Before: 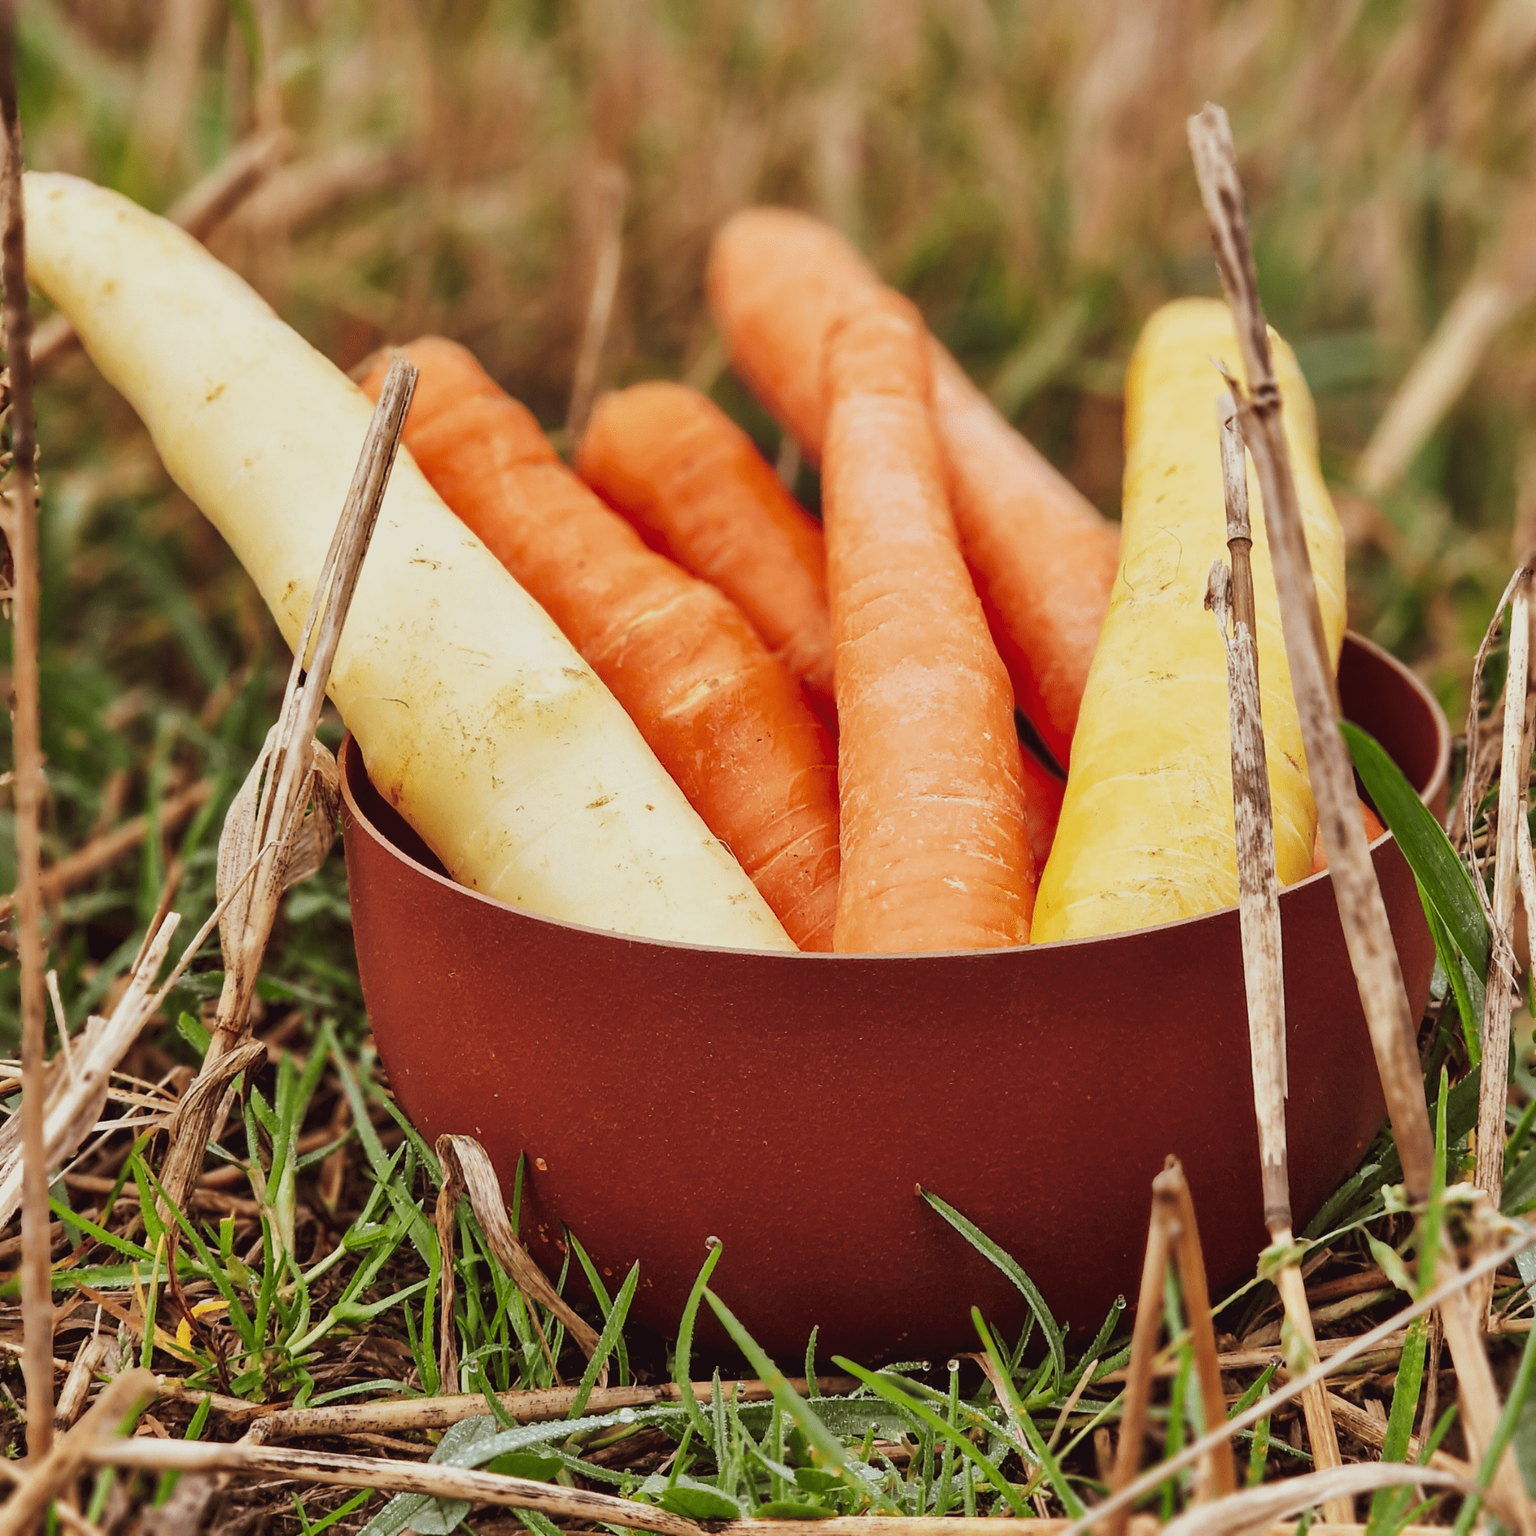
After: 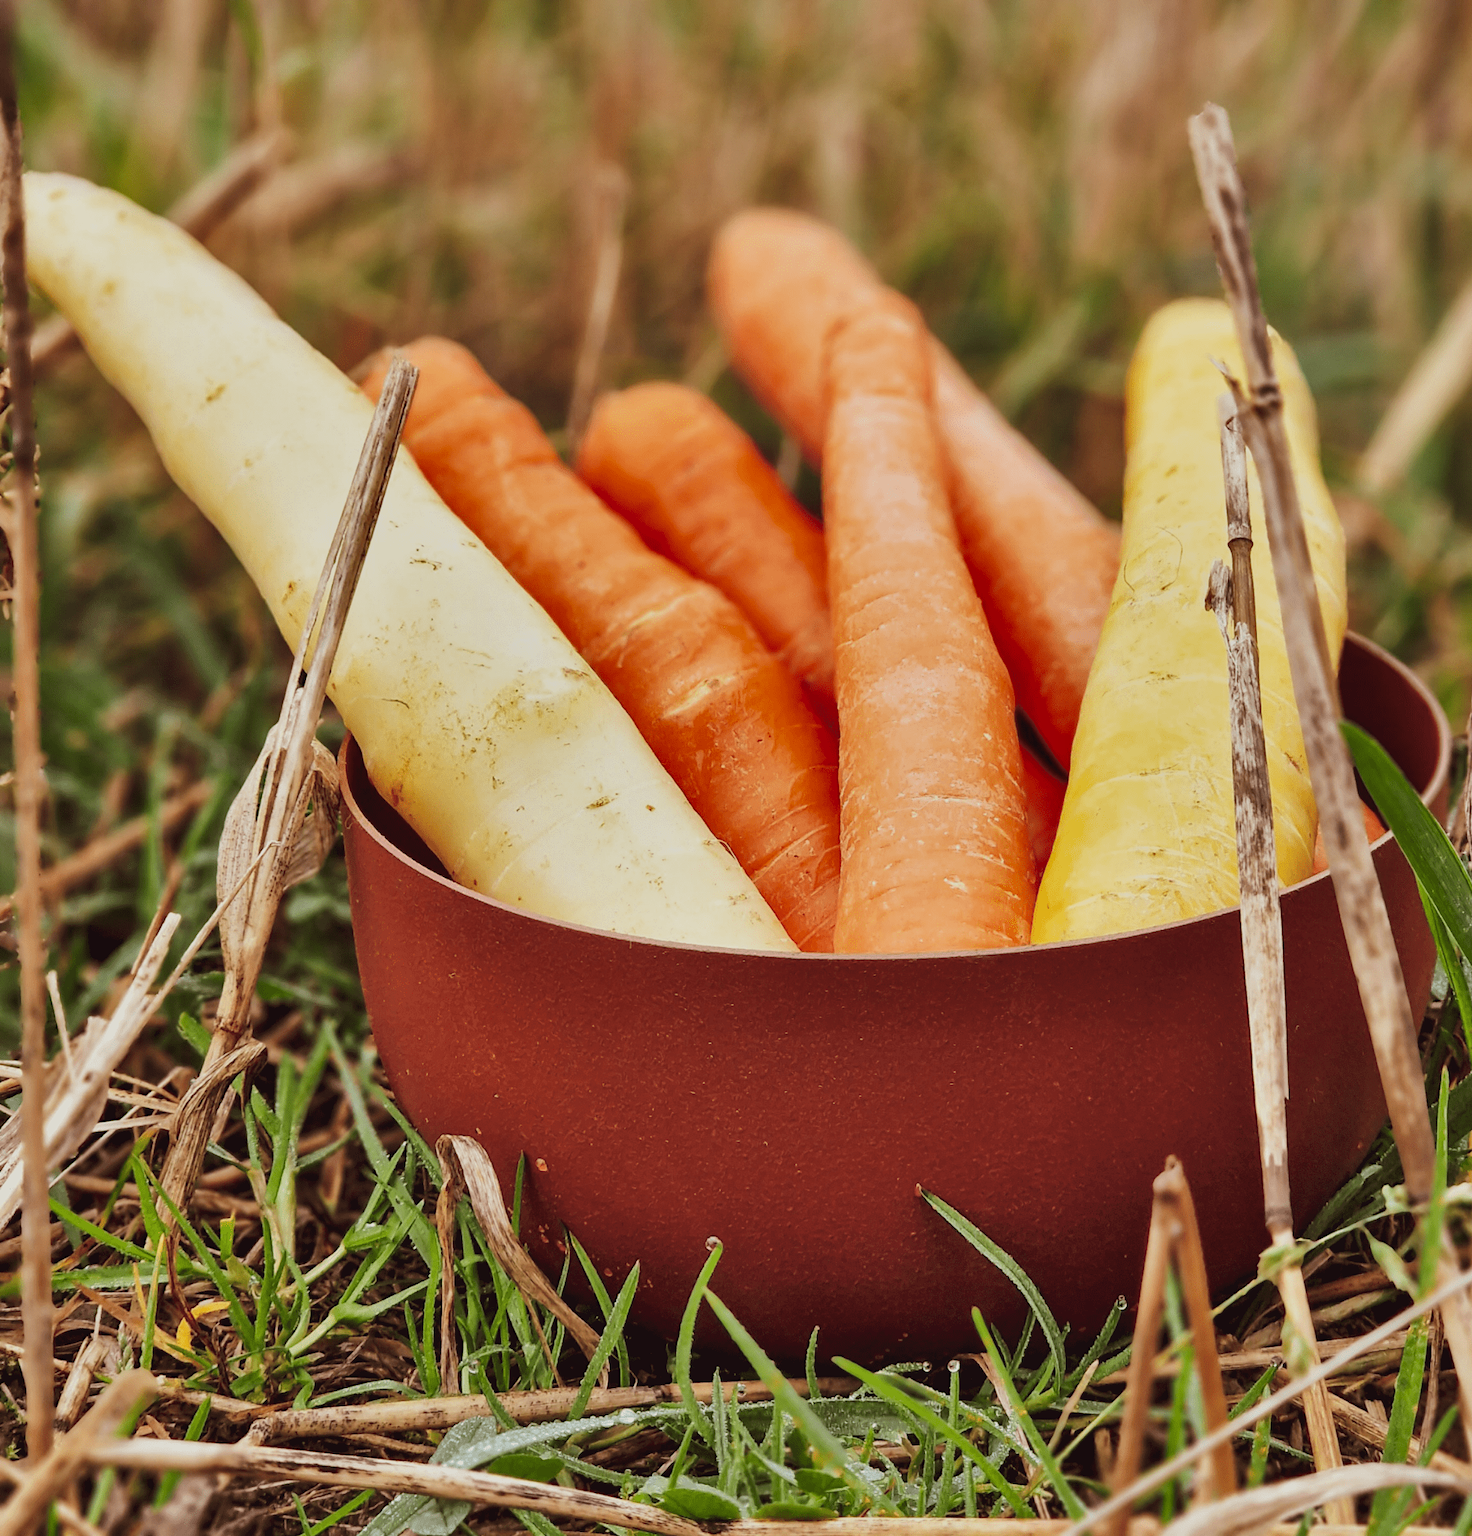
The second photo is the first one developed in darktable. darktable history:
shadows and highlights: shadows 43.71, white point adjustment -1.46, soften with gaussian
crop: right 4.126%, bottom 0.031%
